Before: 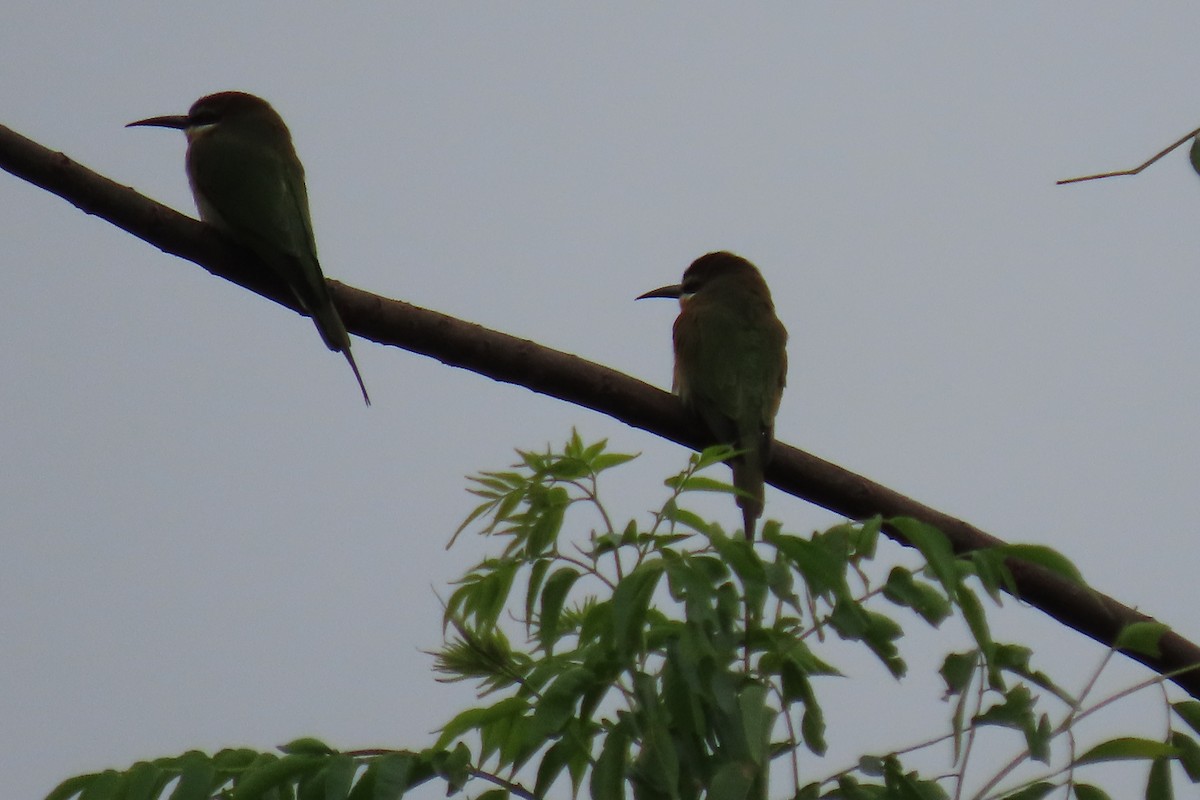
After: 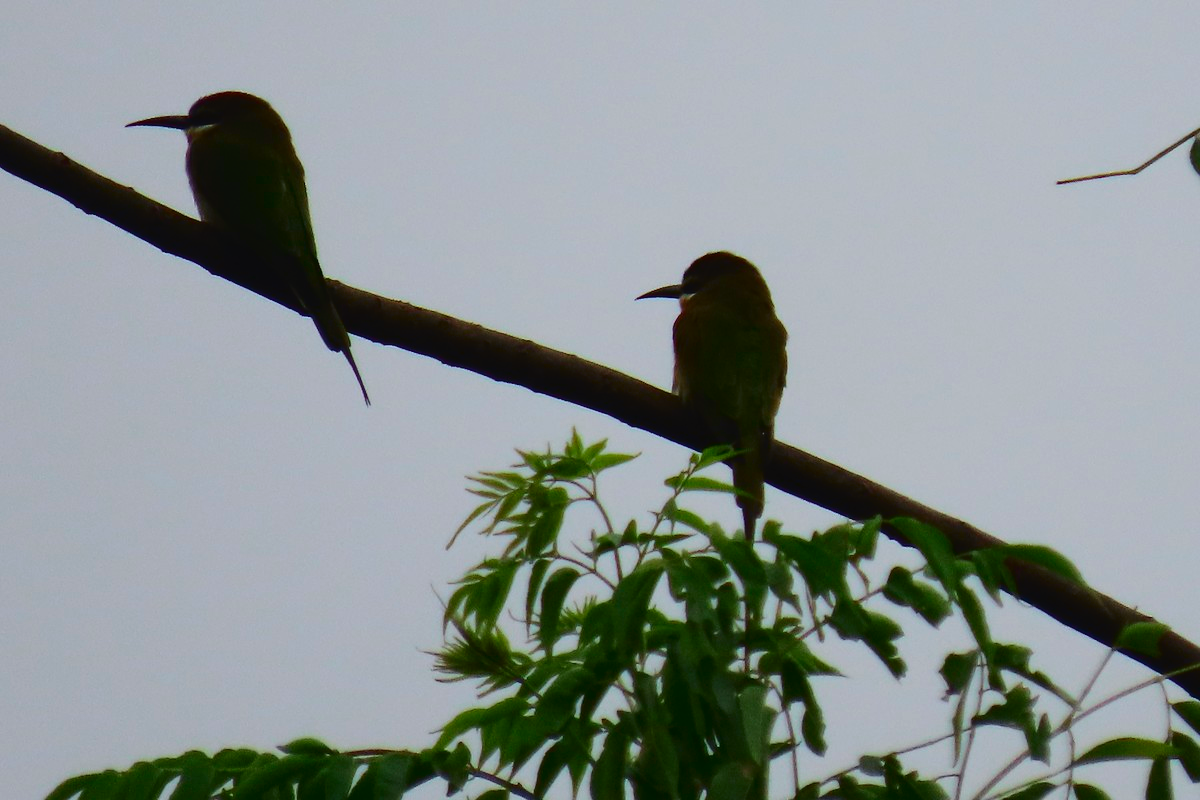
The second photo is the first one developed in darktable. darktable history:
tone curve: curves: ch0 [(0, 0.023) (0.132, 0.075) (0.256, 0.2) (0.454, 0.495) (0.708, 0.78) (0.844, 0.896) (1, 0.98)]; ch1 [(0, 0) (0.37, 0.308) (0.478, 0.46) (0.499, 0.5) (0.513, 0.508) (0.526, 0.533) (0.59, 0.612) (0.764, 0.804) (1, 1)]; ch2 [(0, 0) (0.312, 0.313) (0.461, 0.454) (0.48, 0.477) (0.503, 0.5) (0.526, 0.54) (0.564, 0.595) (0.631, 0.676) (0.713, 0.767) (0.985, 0.966)], color space Lab, independent channels
